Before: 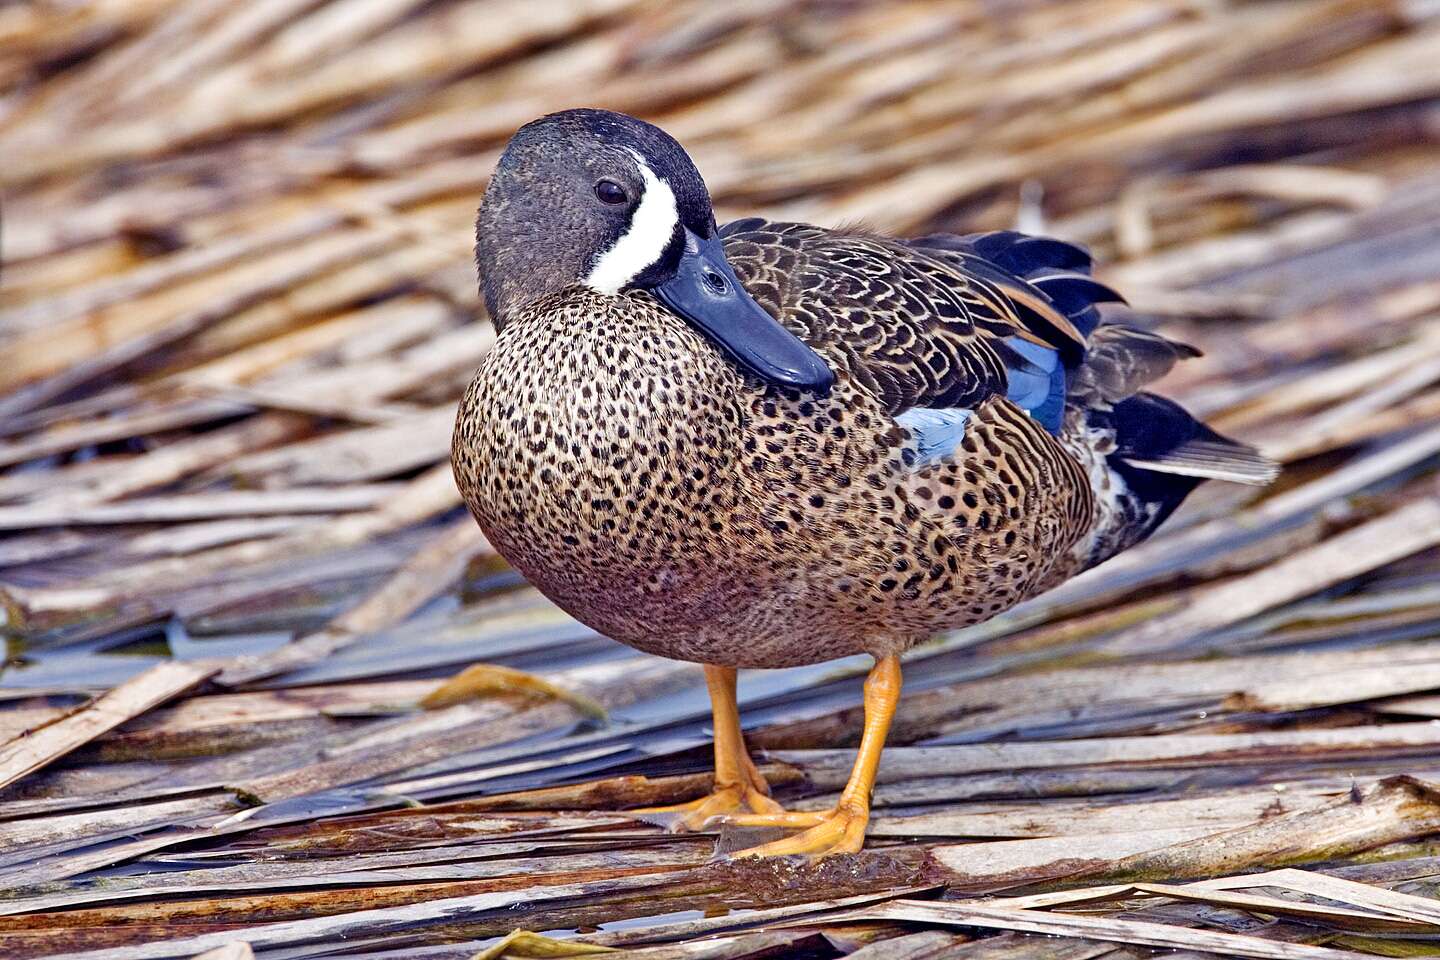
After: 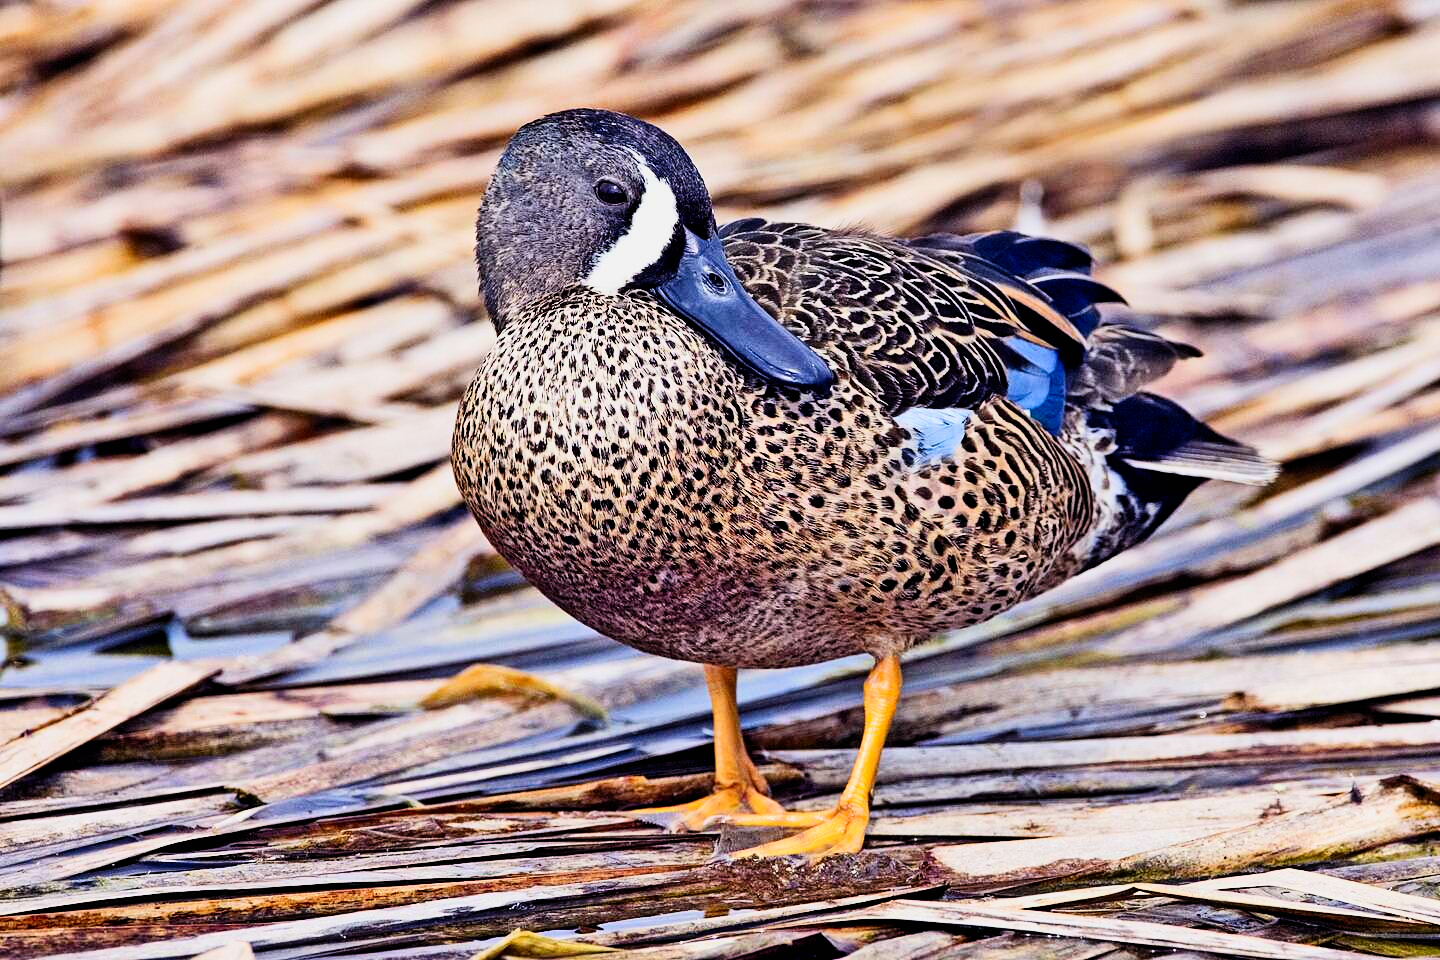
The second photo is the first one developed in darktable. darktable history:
contrast brightness saturation: contrast 0.23, brightness 0.1, saturation 0.29
filmic rgb: black relative exposure -5 EV, hardness 2.88, contrast 1.3
